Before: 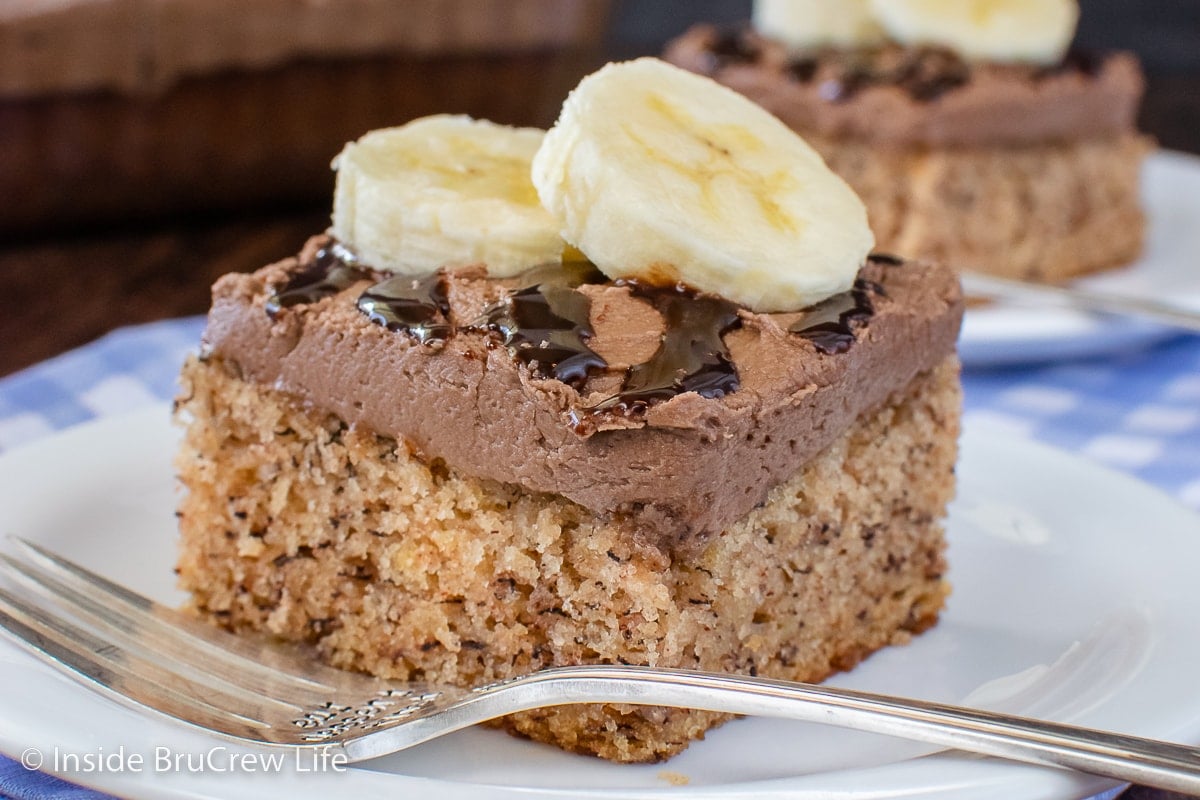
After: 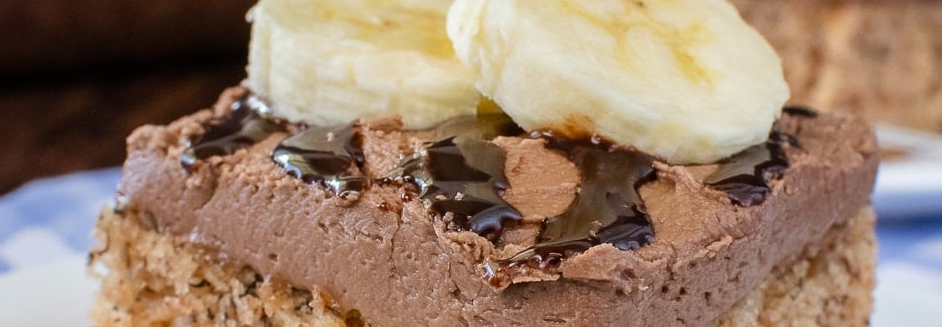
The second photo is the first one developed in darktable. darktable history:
crop: left 7.134%, top 18.552%, right 14.297%, bottom 40.537%
